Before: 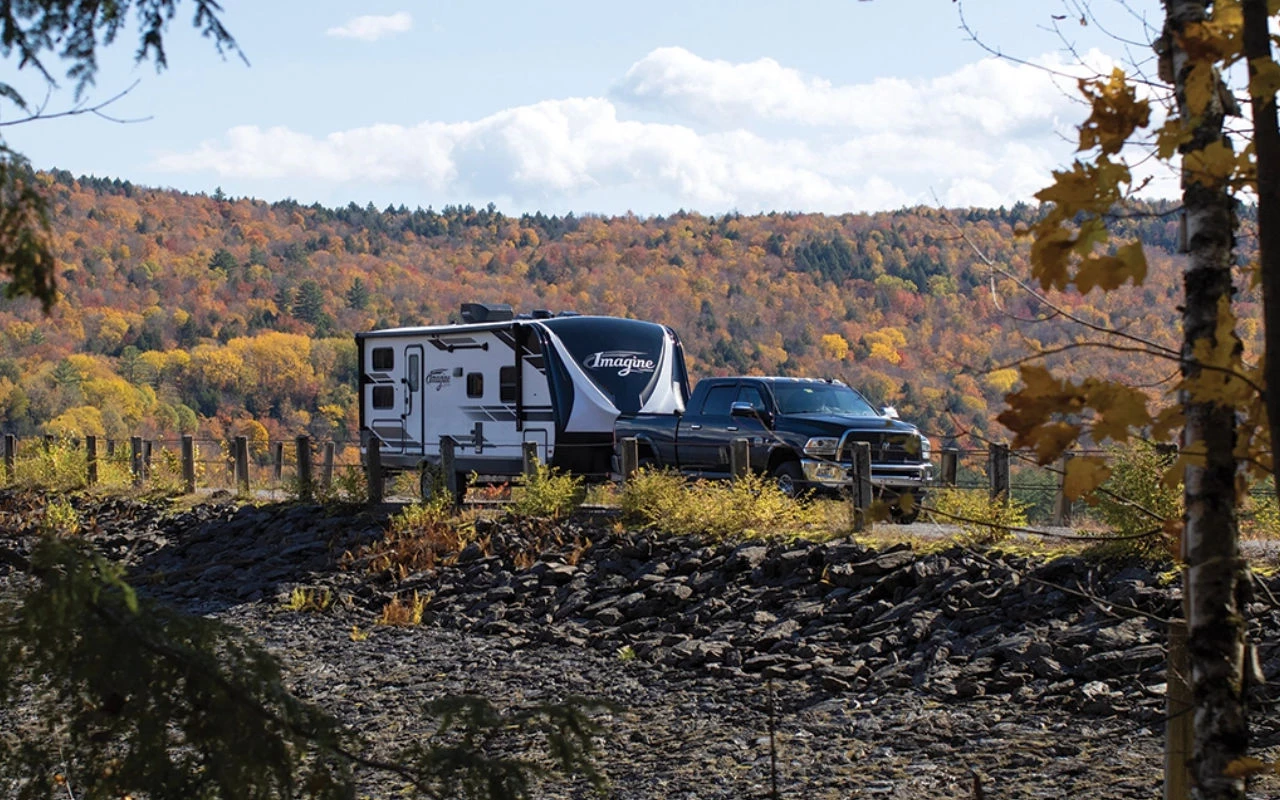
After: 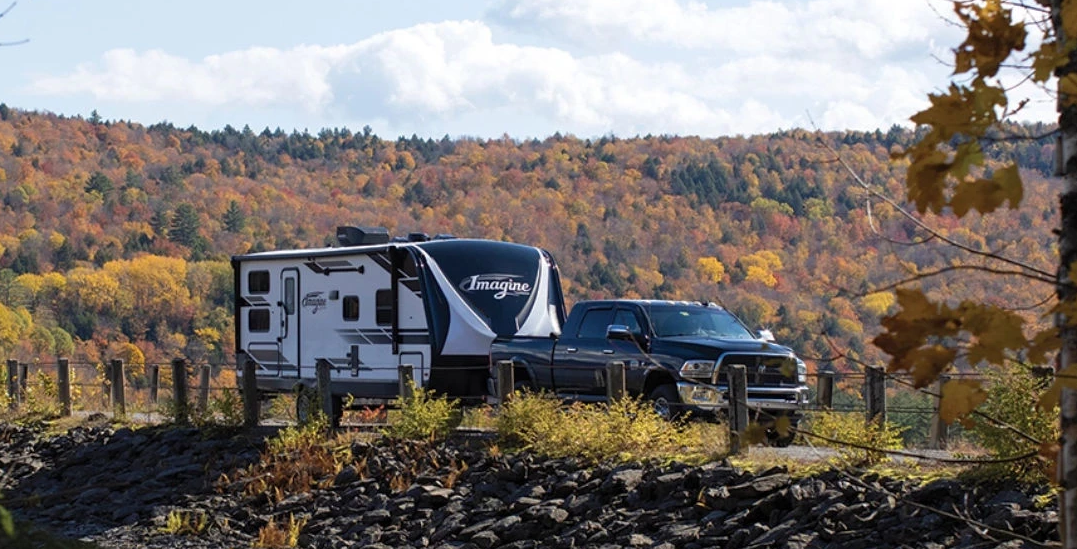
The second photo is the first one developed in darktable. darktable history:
crop and rotate: left 9.692%, top 9.712%, right 6.146%, bottom 21.661%
